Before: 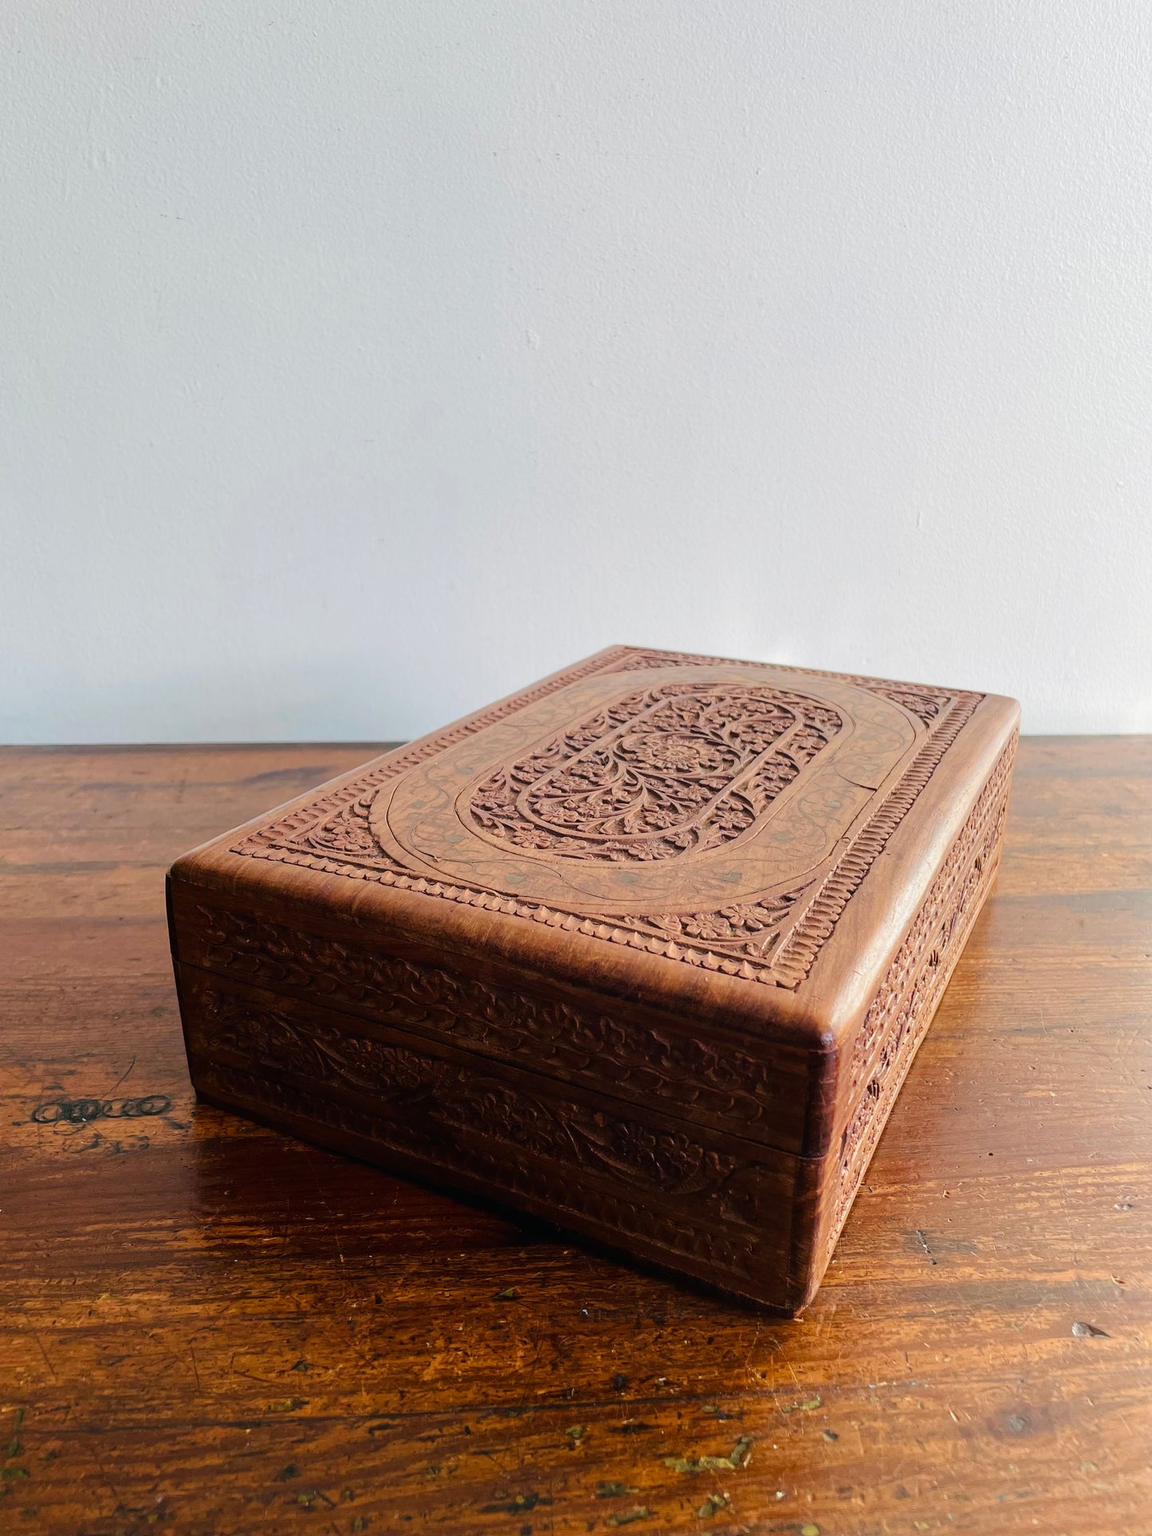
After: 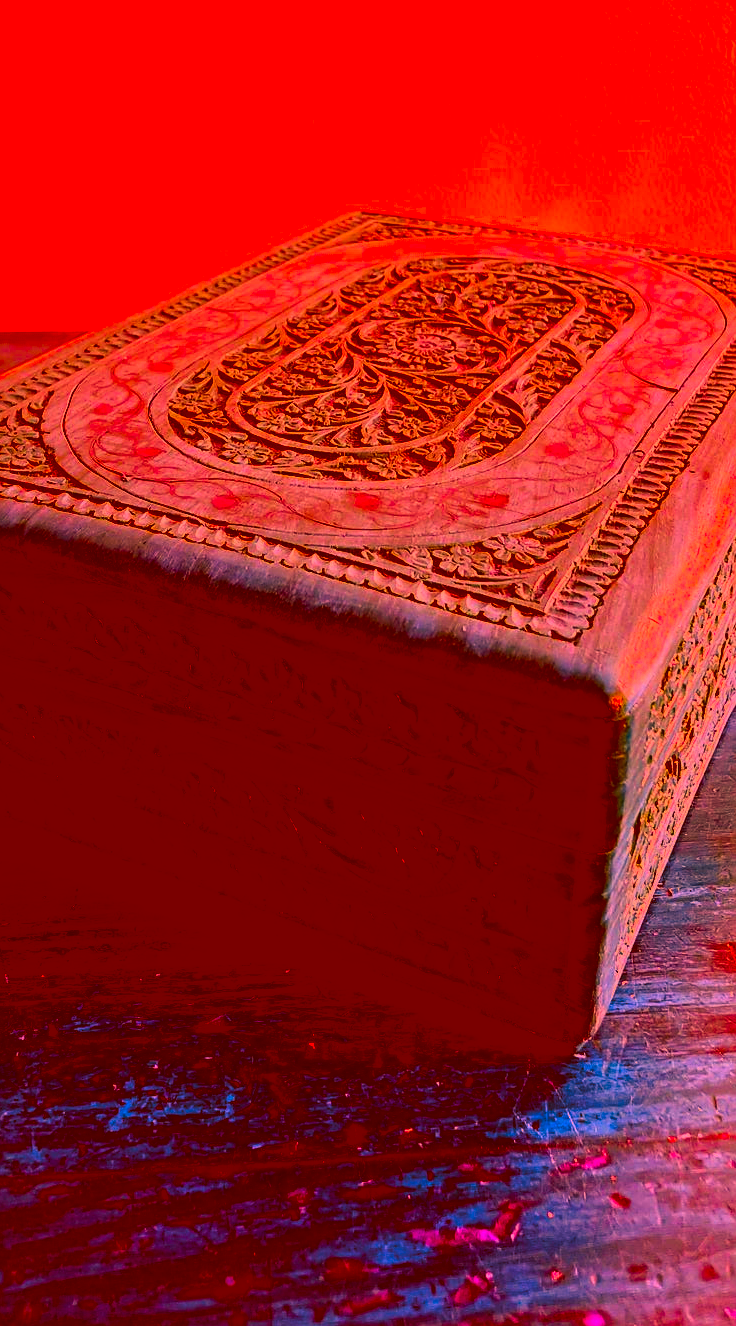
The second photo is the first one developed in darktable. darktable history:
crop and rotate: left 29.237%, top 31.152%, right 19.807%
sharpen: radius 1.559, amount 0.373, threshold 1.271
contrast brightness saturation: contrast 0.1, brightness -0.26, saturation 0.14
filmic rgb: black relative exposure -4.93 EV, white relative exposure 2.84 EV, hardness 3.72
color correction: highlights a* -39.68, highlights b* -40, shadows a* -40, shadows b* -40, saturation -3
